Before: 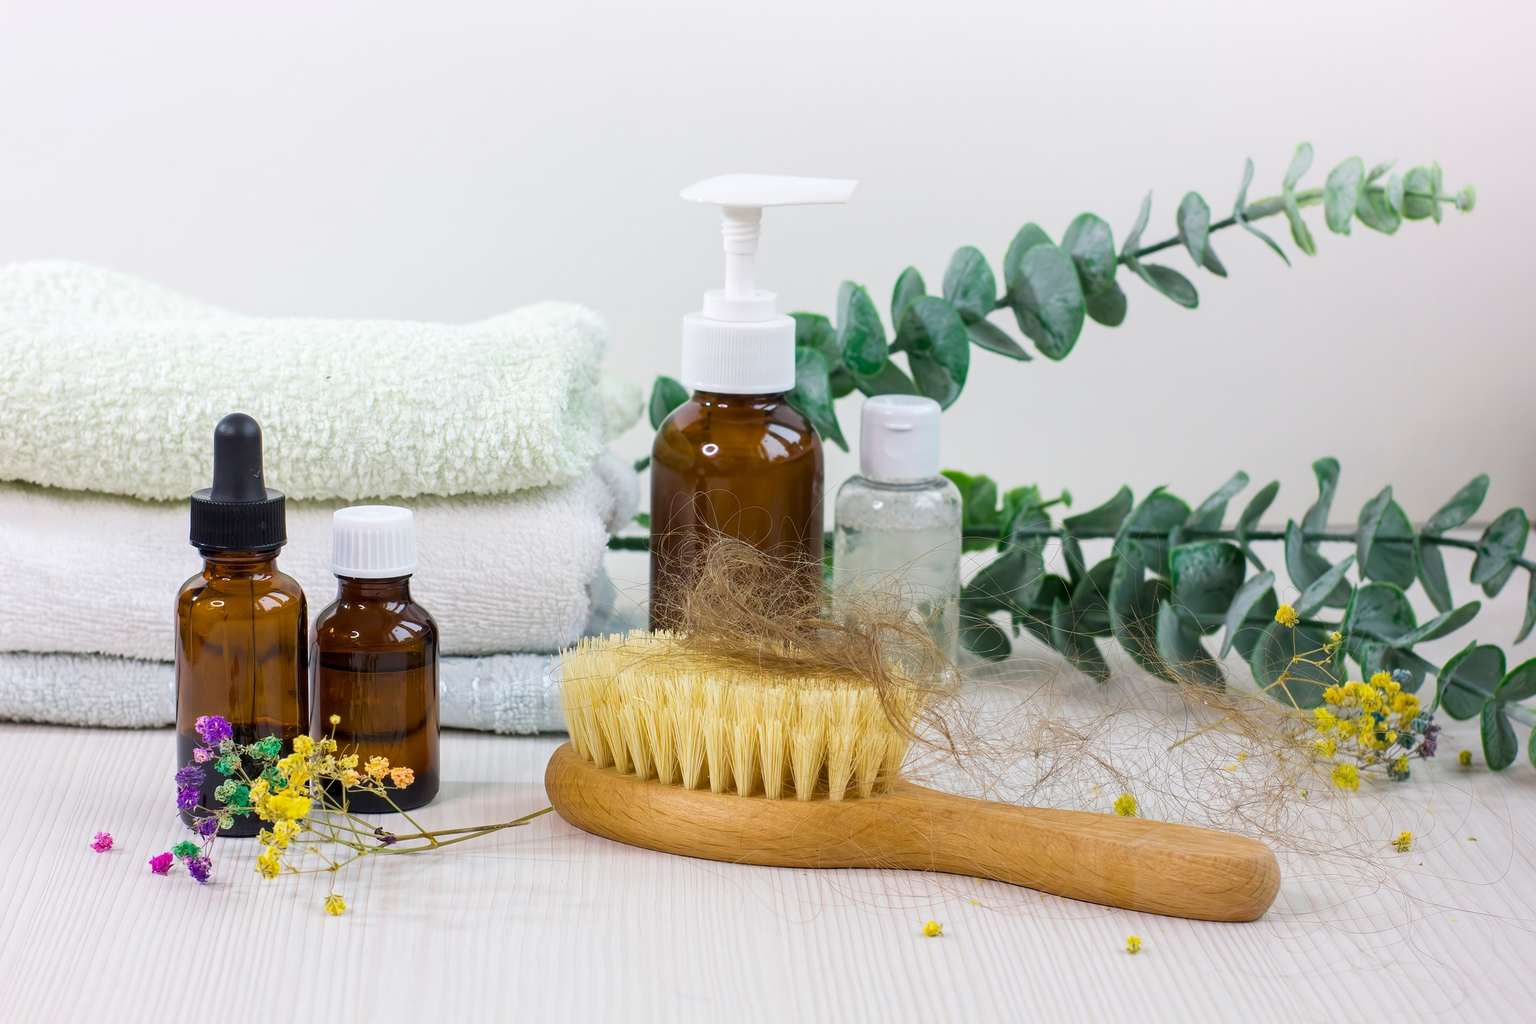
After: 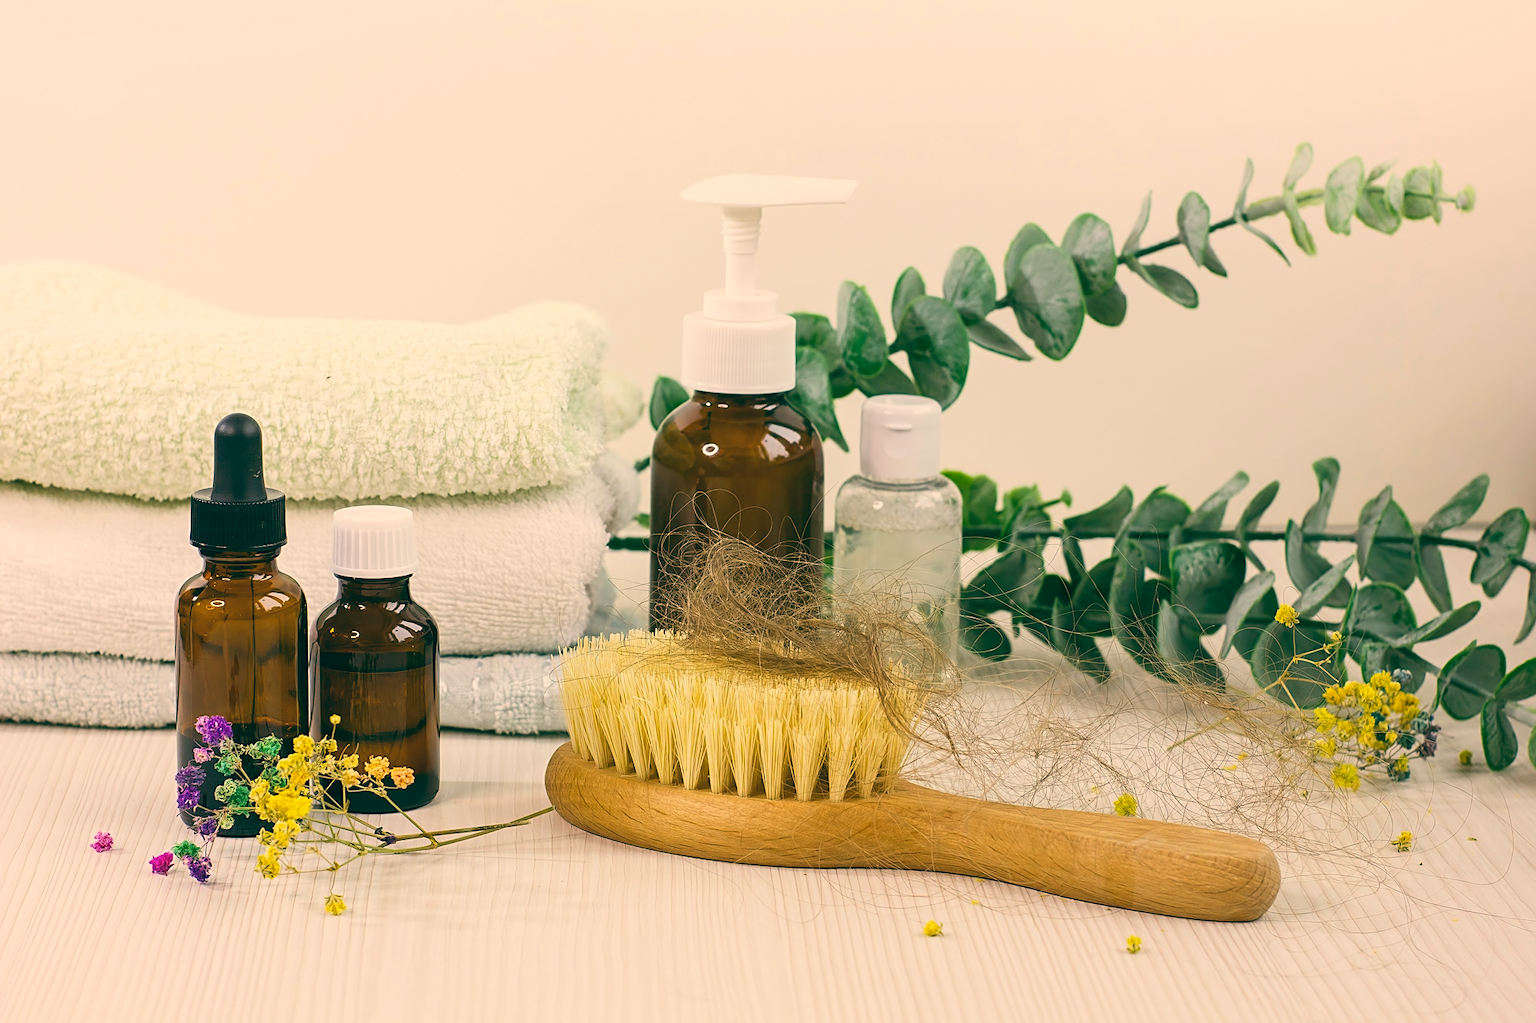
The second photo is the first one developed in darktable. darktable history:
sharpen: on, module defaults
color correction: highlights a* 11.96, highlights b* 11.58
color balance: lift [1.005, 0.99, 1.007, 1.01], gamma [1, 1.034, 1.032, 0.966], gain [0.873, 1.055, 1.067, 0.933]
contrast brightness saturation: contrast 0.15, brightness 0.05
